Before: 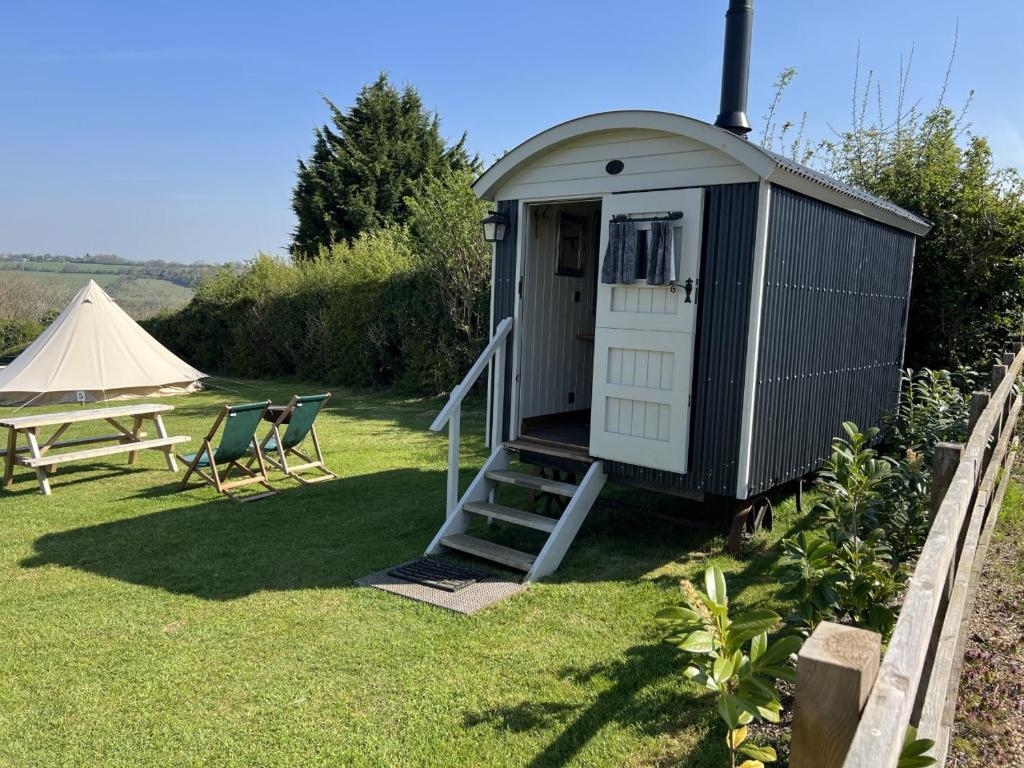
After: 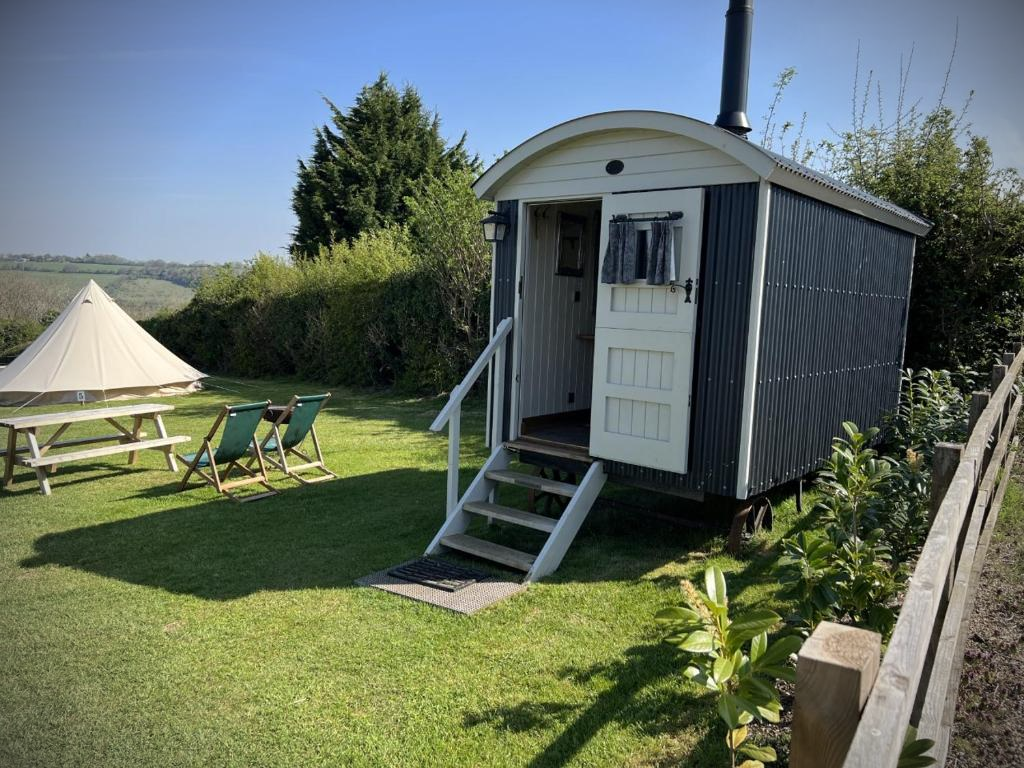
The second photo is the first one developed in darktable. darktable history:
vignetting: brightness -0.804, width/height ratio 1.09
